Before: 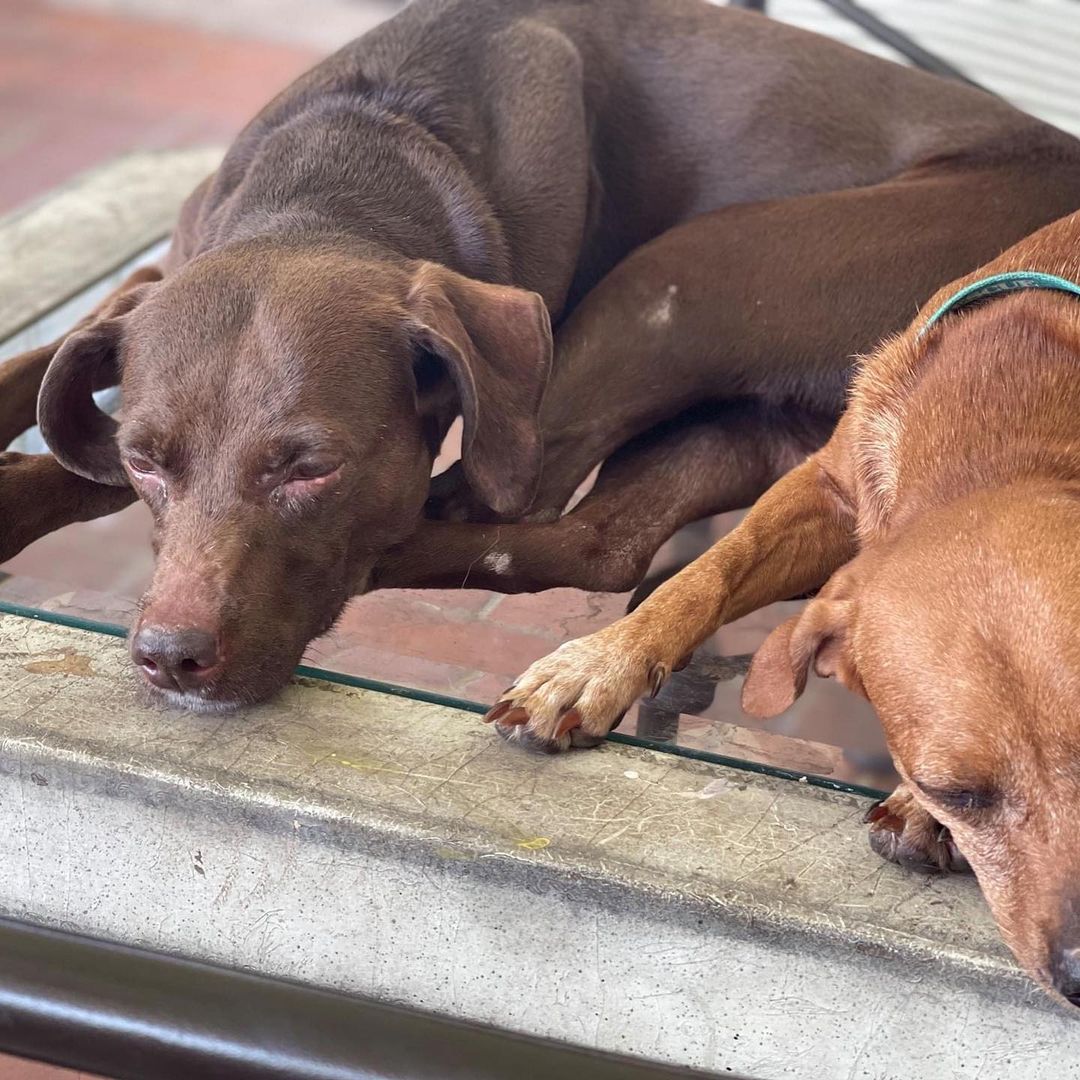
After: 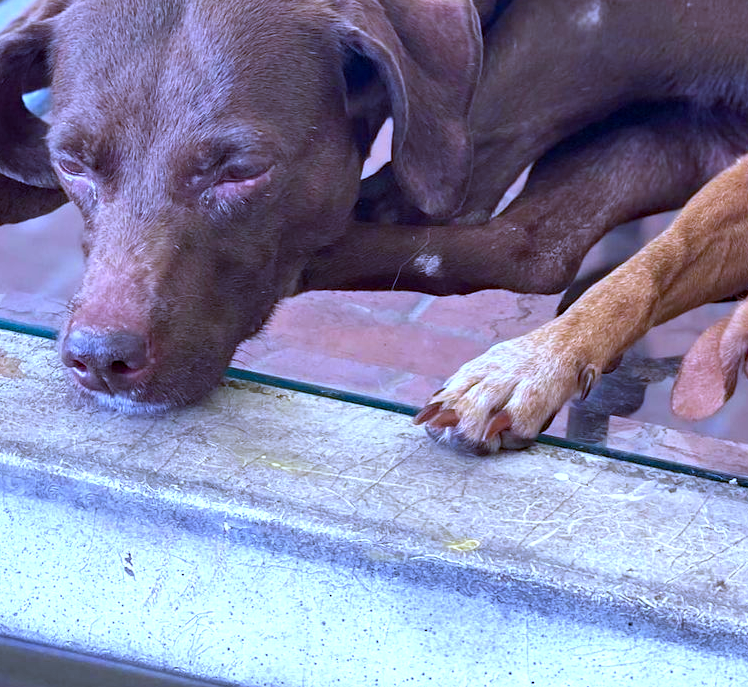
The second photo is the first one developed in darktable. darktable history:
crop: left 6.488%, top 27.668%, right 24.183%, bottom 8.656%
haze removal: compatibility mode true, adaptive false
graduated density: rotation 5.63°, offset 76.9
exposure: exposure 1 EV, compensate highlight preservation false
white balance: red 0.871, blue 1.249
color calibration: output R [0.999, 0.026, -0.11, 0], output G [-0.019, 1.037, -0.099, 0], output B [0.022, -0.023, 0.902, 0], illuminant custom, x 0.367, y 0.392, temperature 4437.75 K, clip negative RGB from gamut false
